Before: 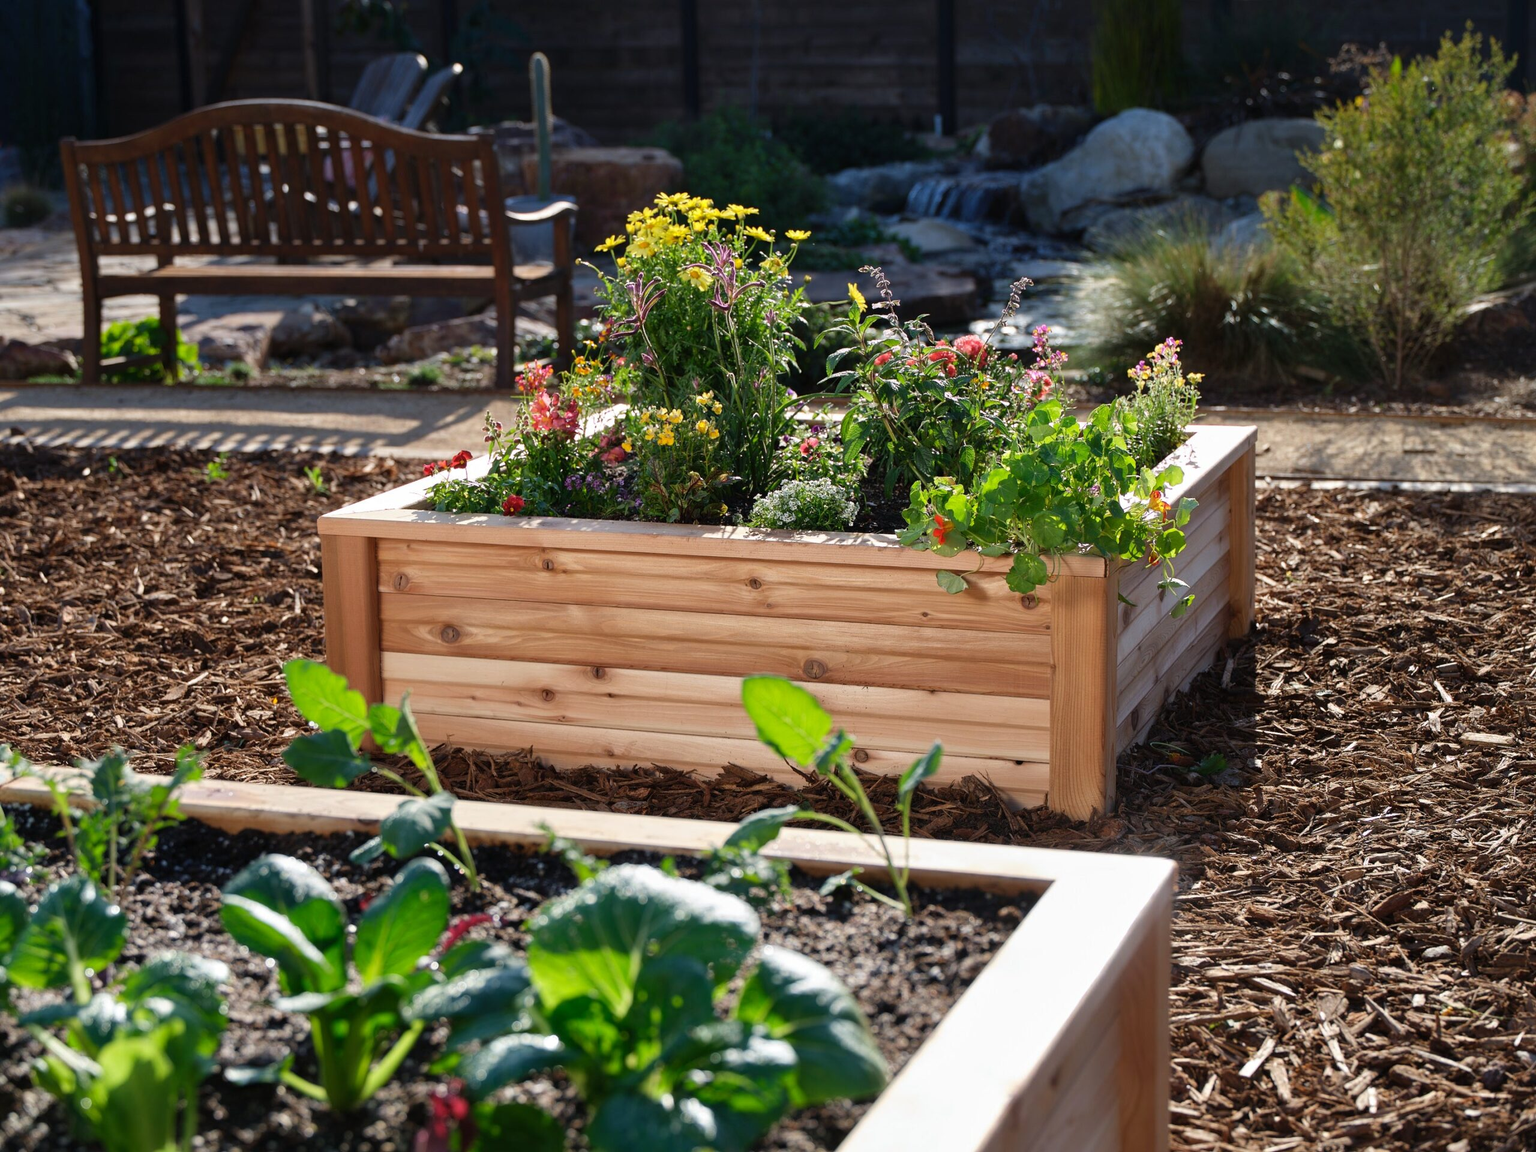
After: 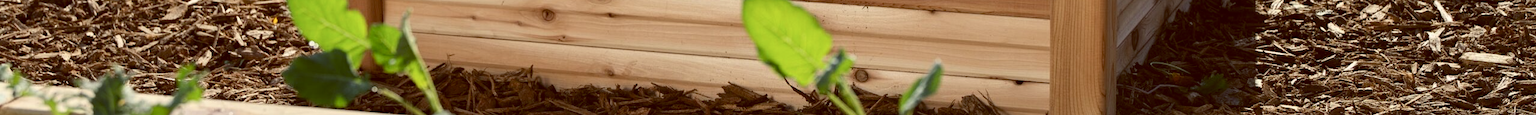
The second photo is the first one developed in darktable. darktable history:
contrast brightness saturation: contrast 0.11, saturation -0.17
color balance: lift [1.001, 1.007, 1, 0.993], gamma [1.023, 1.026, 1.01, 0.974], gain [0.964, 1.059, 1.073, 0.927]
crop and rotate: top 59.084%, bottom 30.916%
